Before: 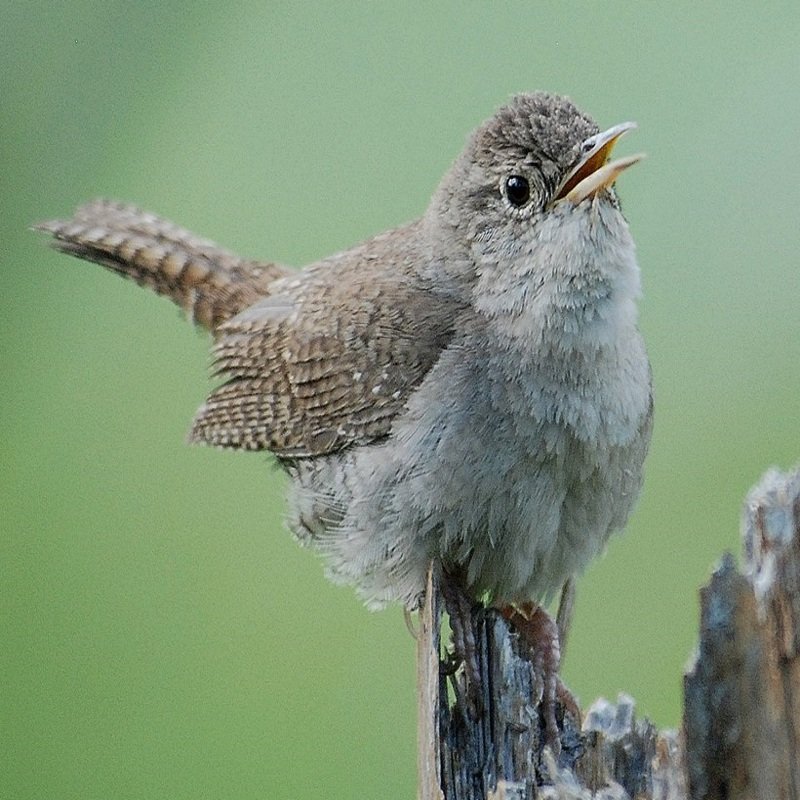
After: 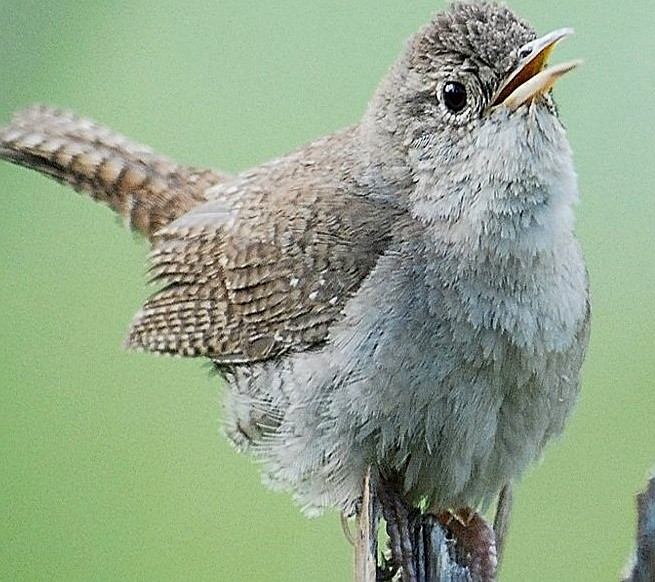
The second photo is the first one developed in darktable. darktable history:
crop: left 7.913%, top 11.763%, right 10.171%, bottom 15.388%
sharpen: on, module defaults
base curve: curves: ch0 [(0, 0) (0.666, 0.806) (1, 1)], preserve colors none
